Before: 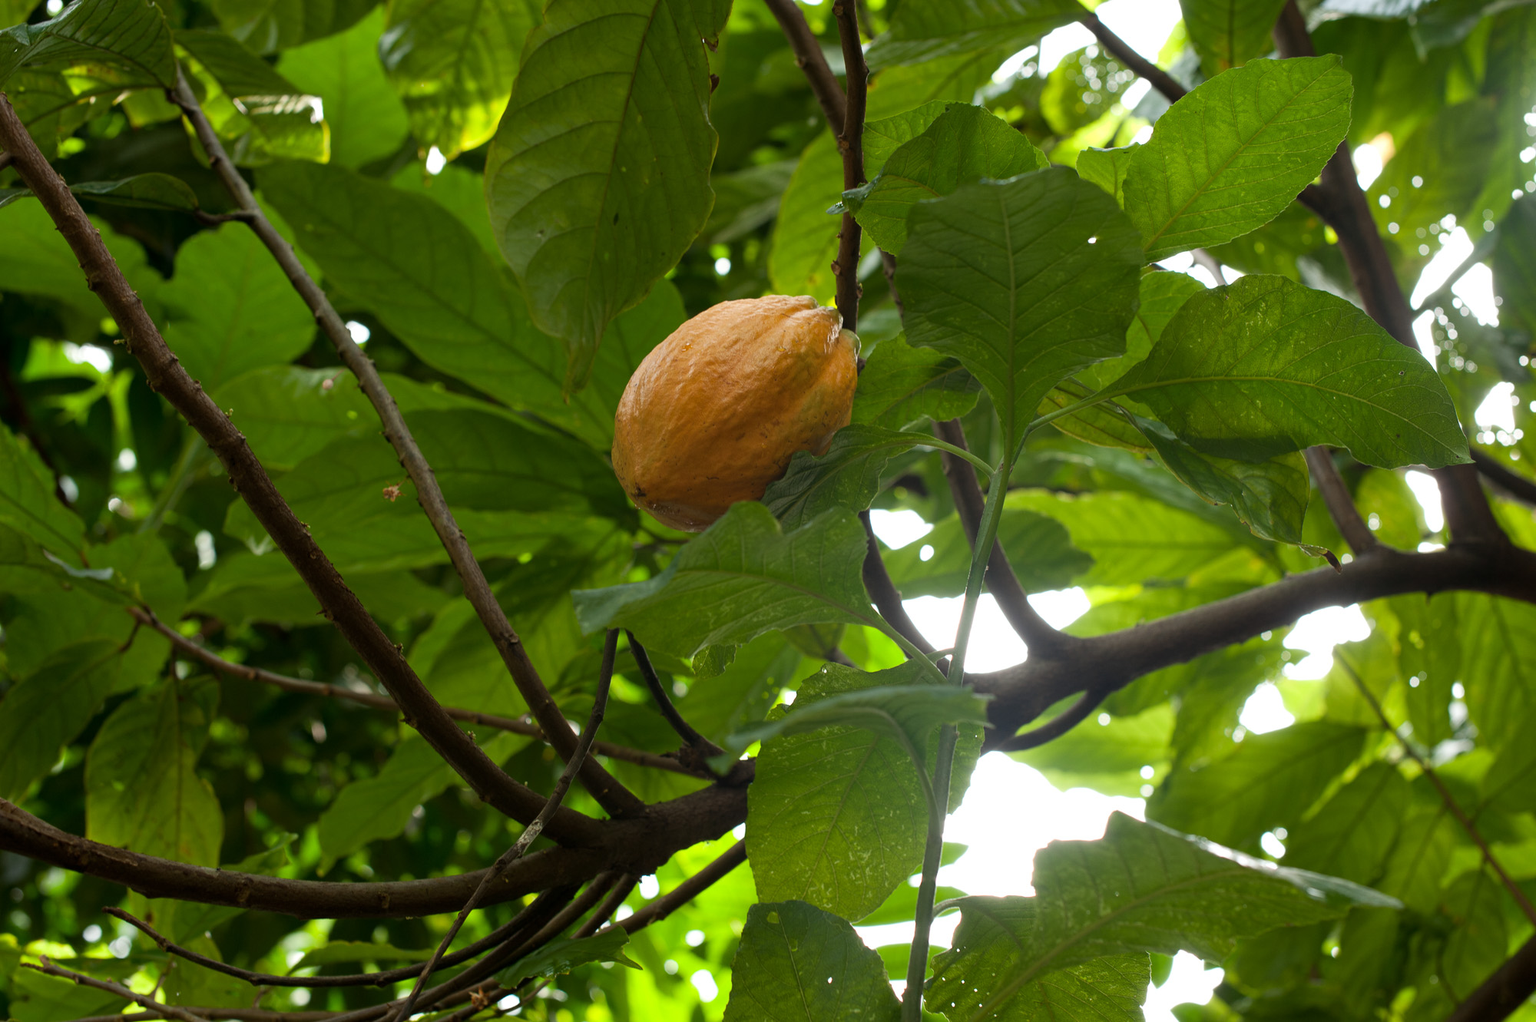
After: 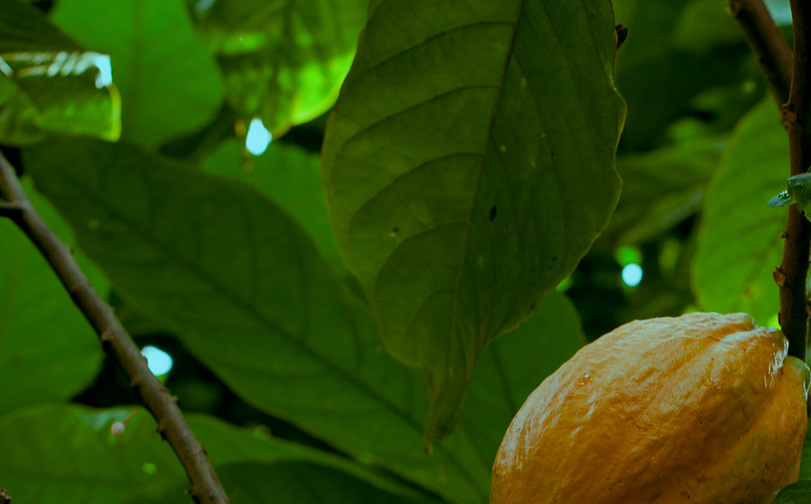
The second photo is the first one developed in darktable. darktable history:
color balance rgb: shadows lift › luminance -7.7%, shadows lift › chroma 2.13%, shadows lift › hue 165.27°, power › luminance -7.77%, power › chroma 1.34%, power › hue 330.55°, highlights gain › luminance -33.33%, highlights gain › chroma 5.68%, highlights gain › hue 217.2°, global offset › luminance -0.33%, global offset › chroma 0.11%, global offset › hue 165.27°, perceptual saturation grading › global saturation 27.72%, perceptual saturation grading › highlights -25%, perceptual saturation grading › mid-tones 25%, perceptual saturation grading › shadows 50%
crop: left 15.452%, top 5.459%, right 43.956%, bottom 56.62%
